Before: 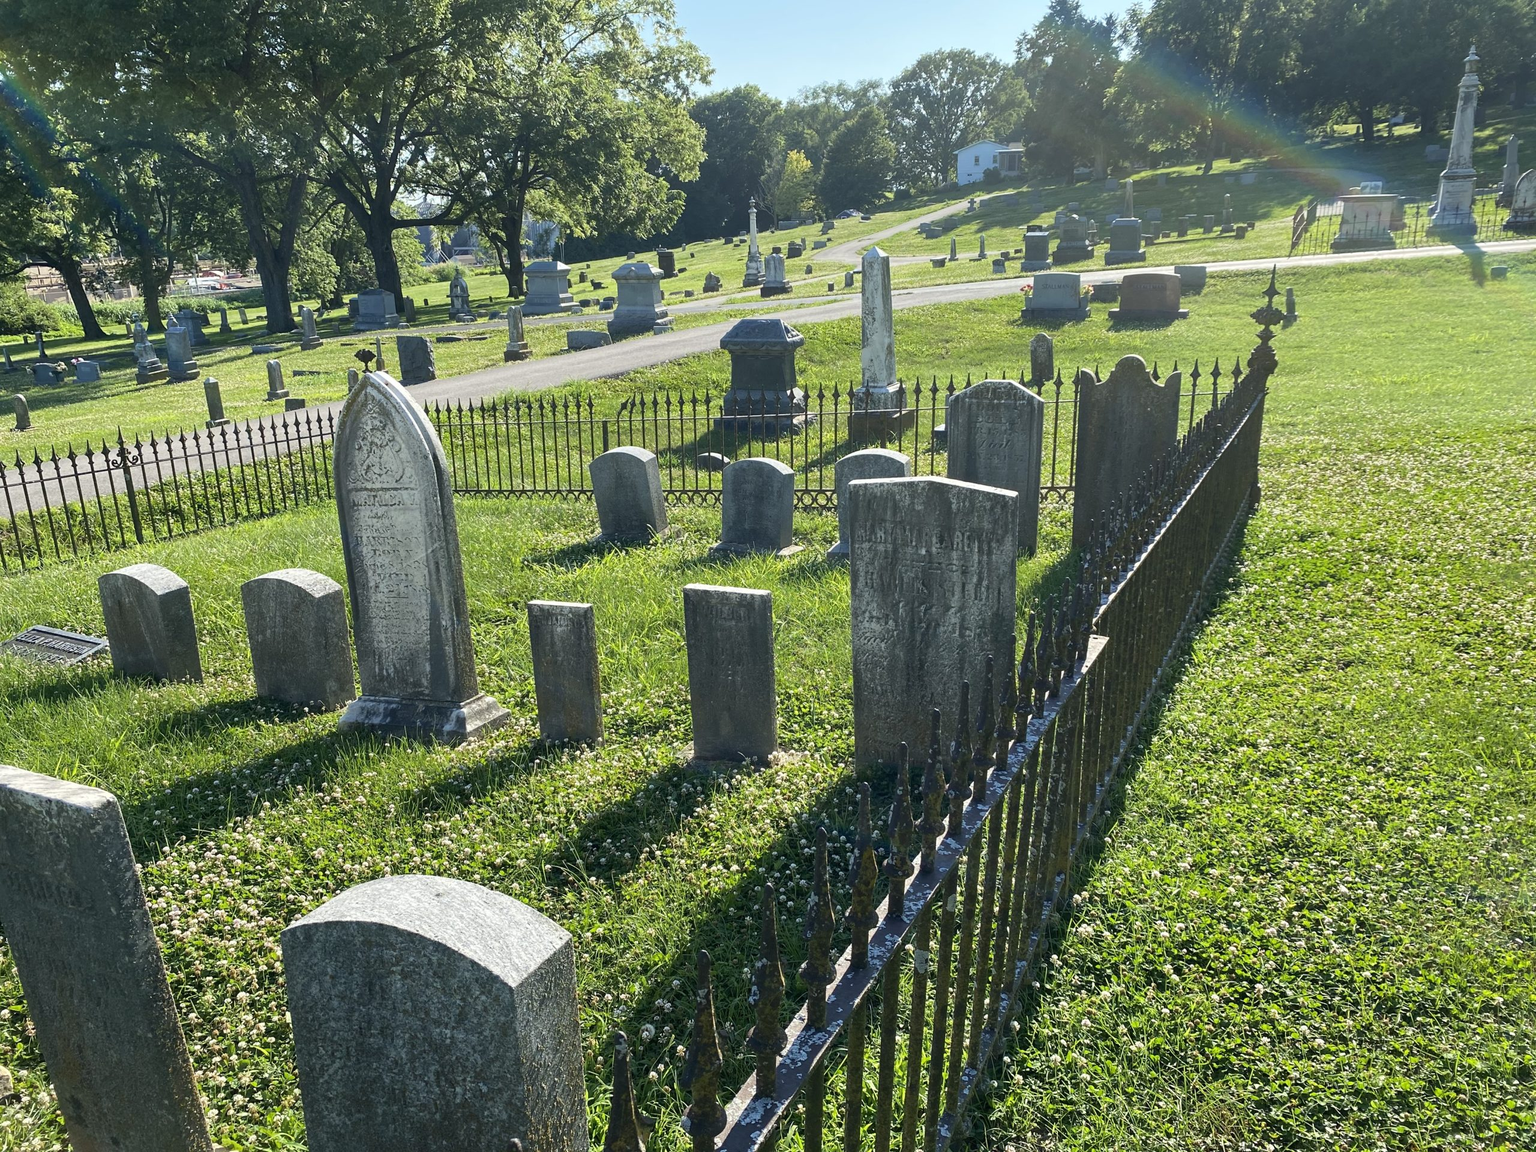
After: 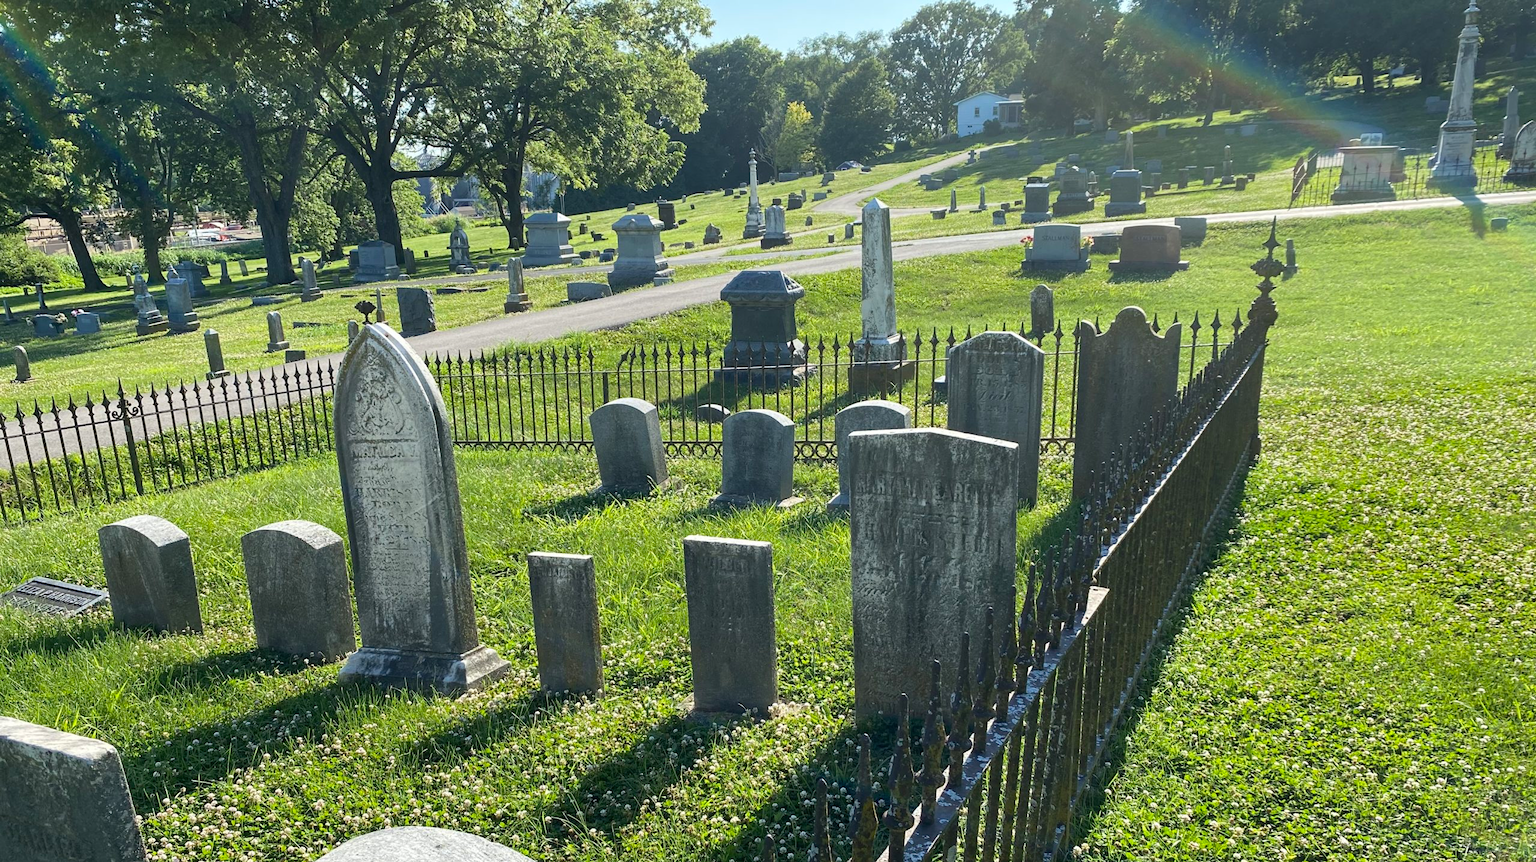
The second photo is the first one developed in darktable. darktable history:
crop: top 4.233%, bottom 20.852%
